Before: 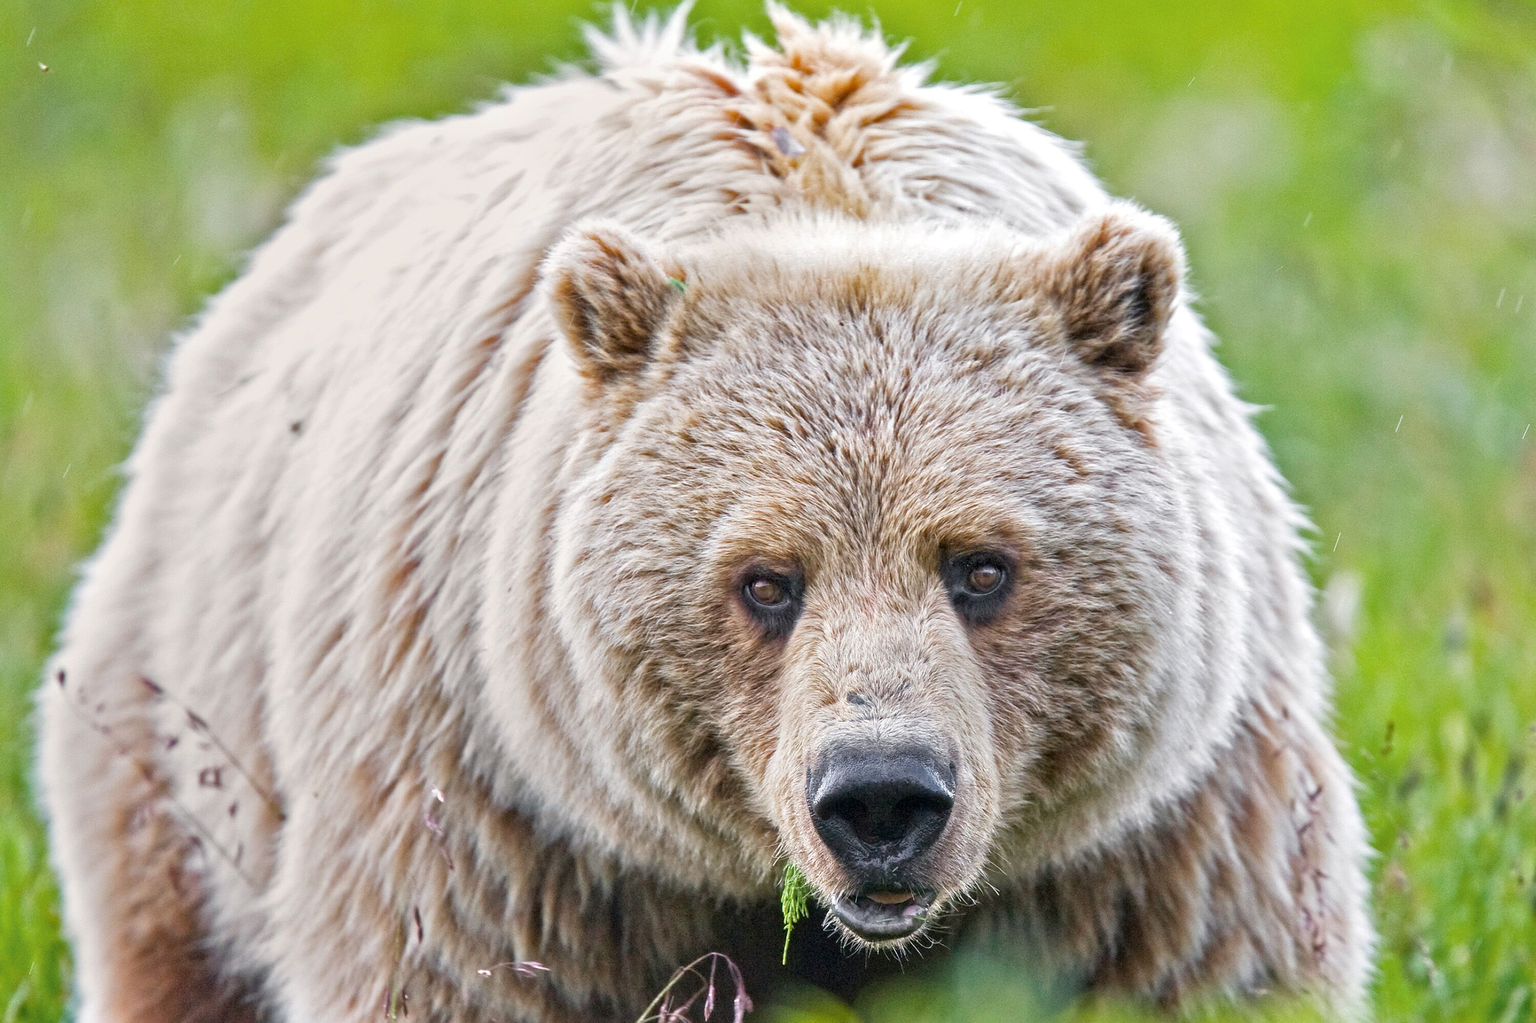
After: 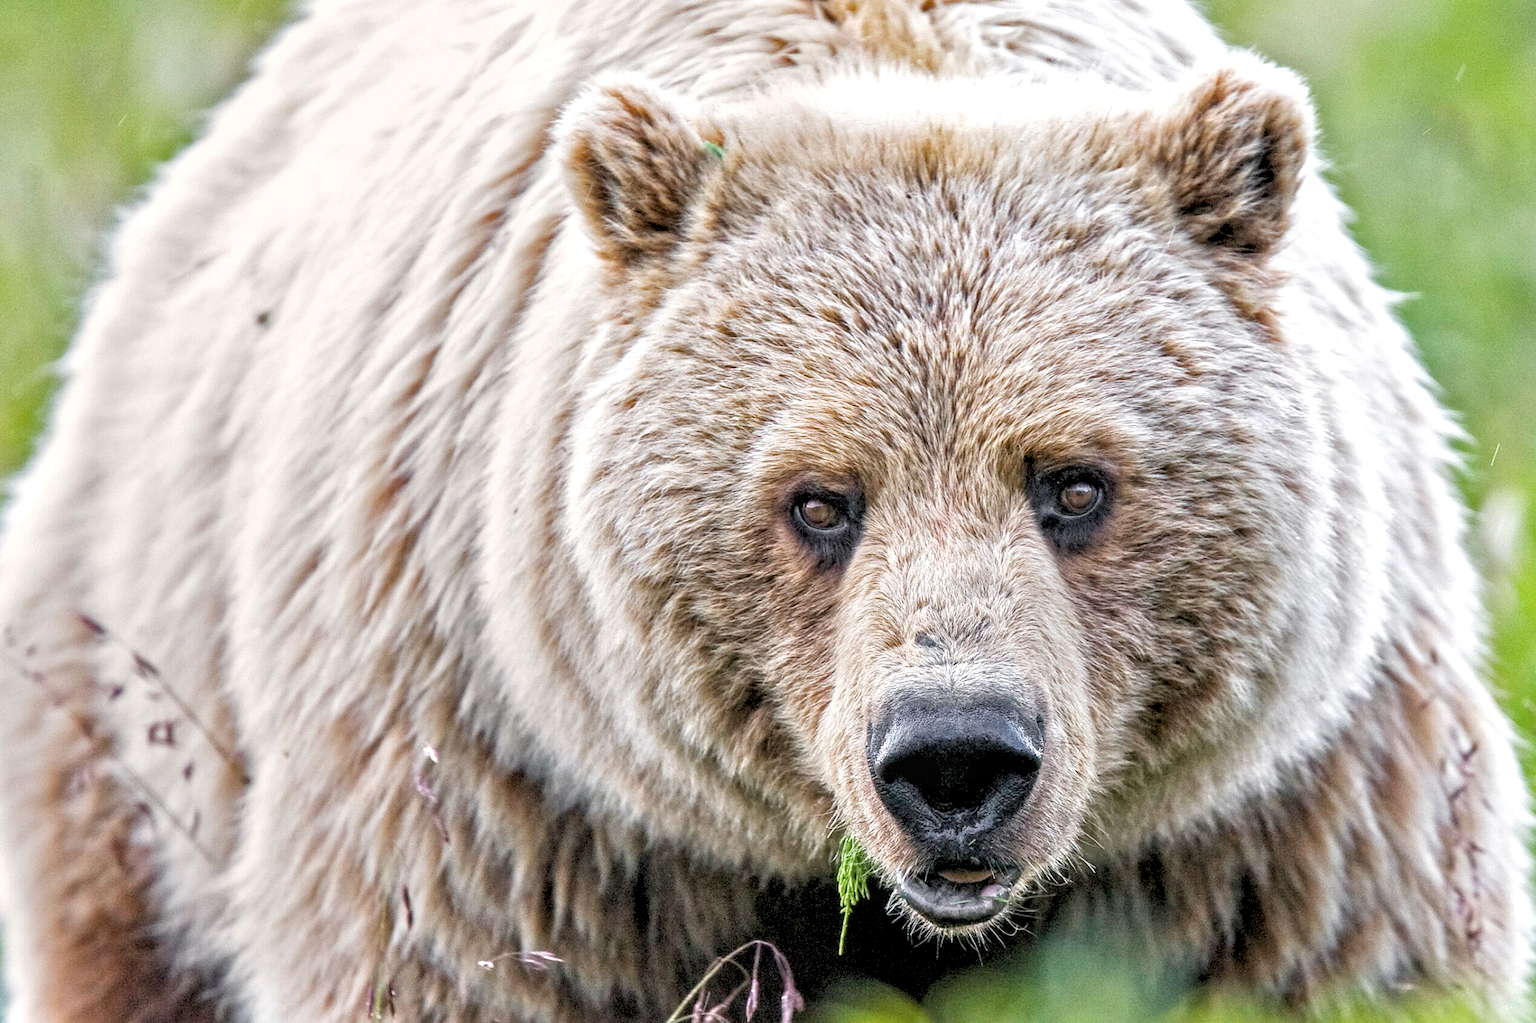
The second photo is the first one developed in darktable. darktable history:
crop and rotate: left 4.842%, top 15.51%, right 10.668%
rgb levels: levels [[0.013, 0.434, 0.89], [0, 0.5, 1], [0, 0.5, 1]]
contrast brightness saturation: saturation -0.05
local contrast: on, module defaults
